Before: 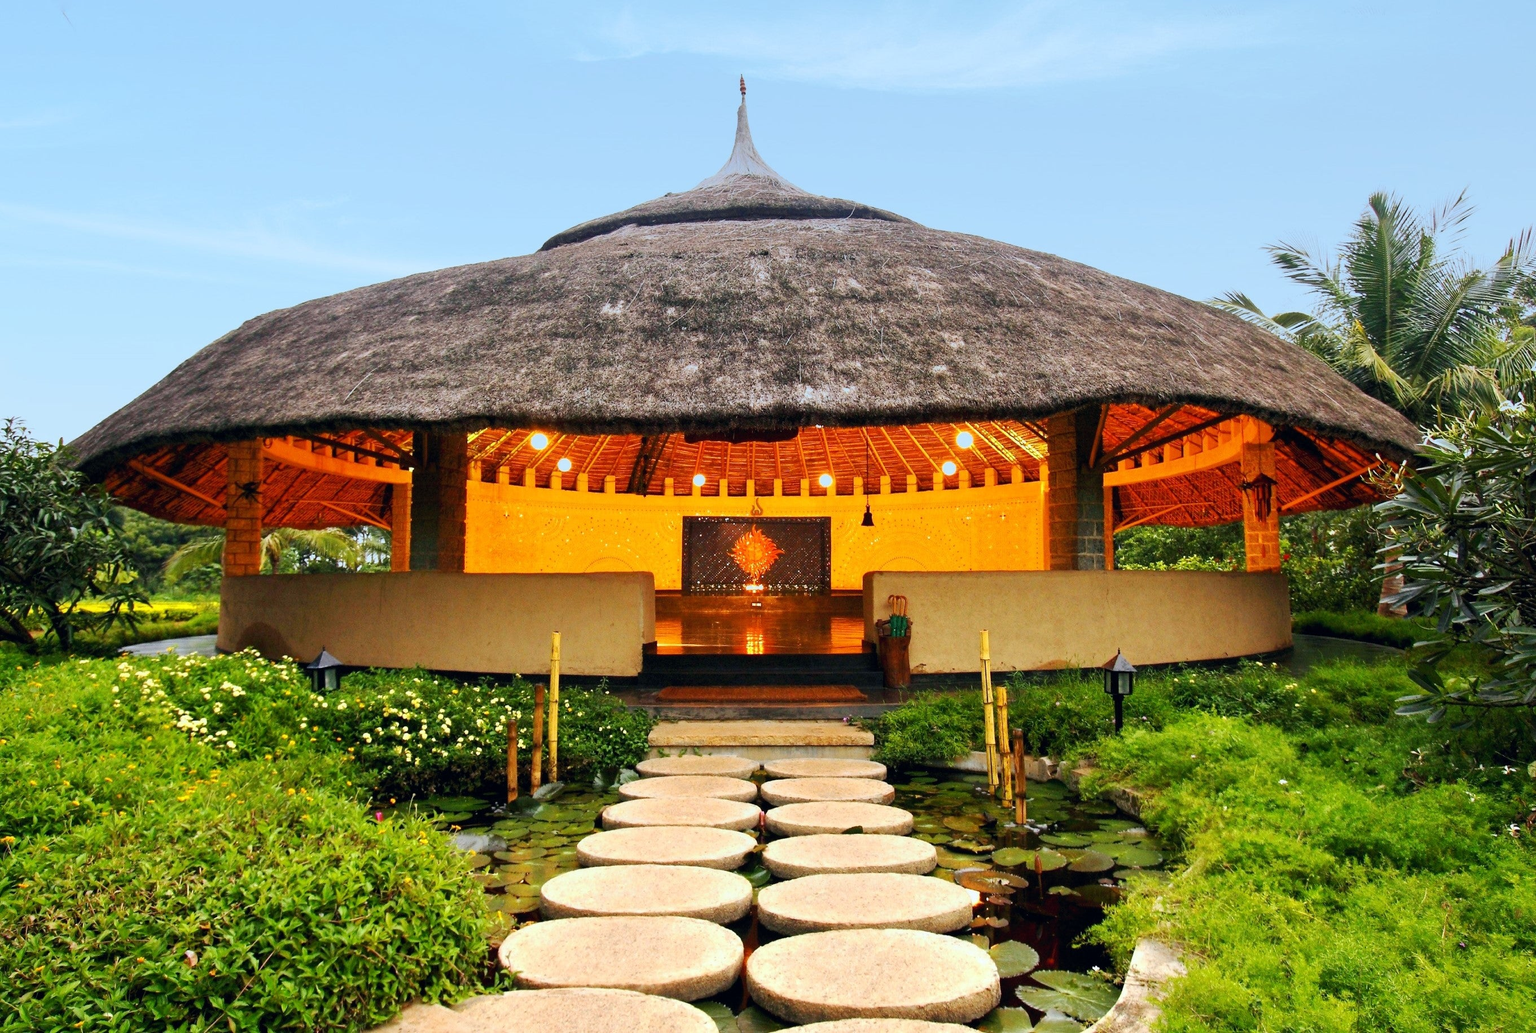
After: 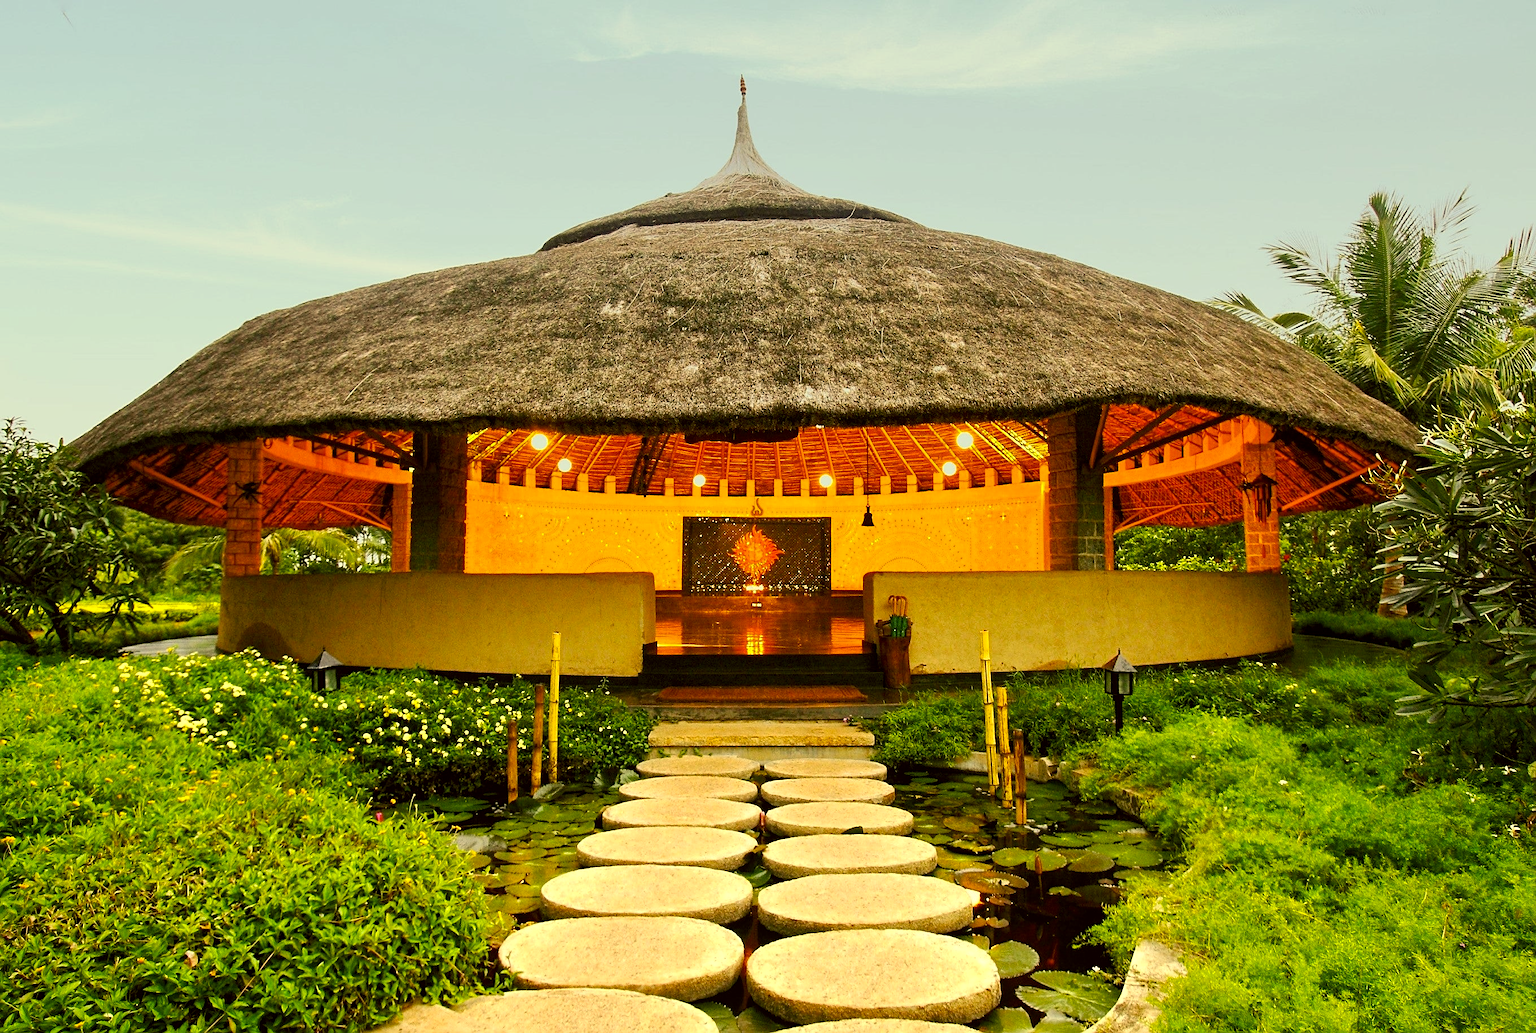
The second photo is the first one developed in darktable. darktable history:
sharpen: on, module defaults
color correction: highlights a* 0.151, highlights b* 28.99, shadows a* -0.241, shadows b* 21.04
local contrast: highlights 104%, shadows 97%, detail 119%, midtone range 0.2
